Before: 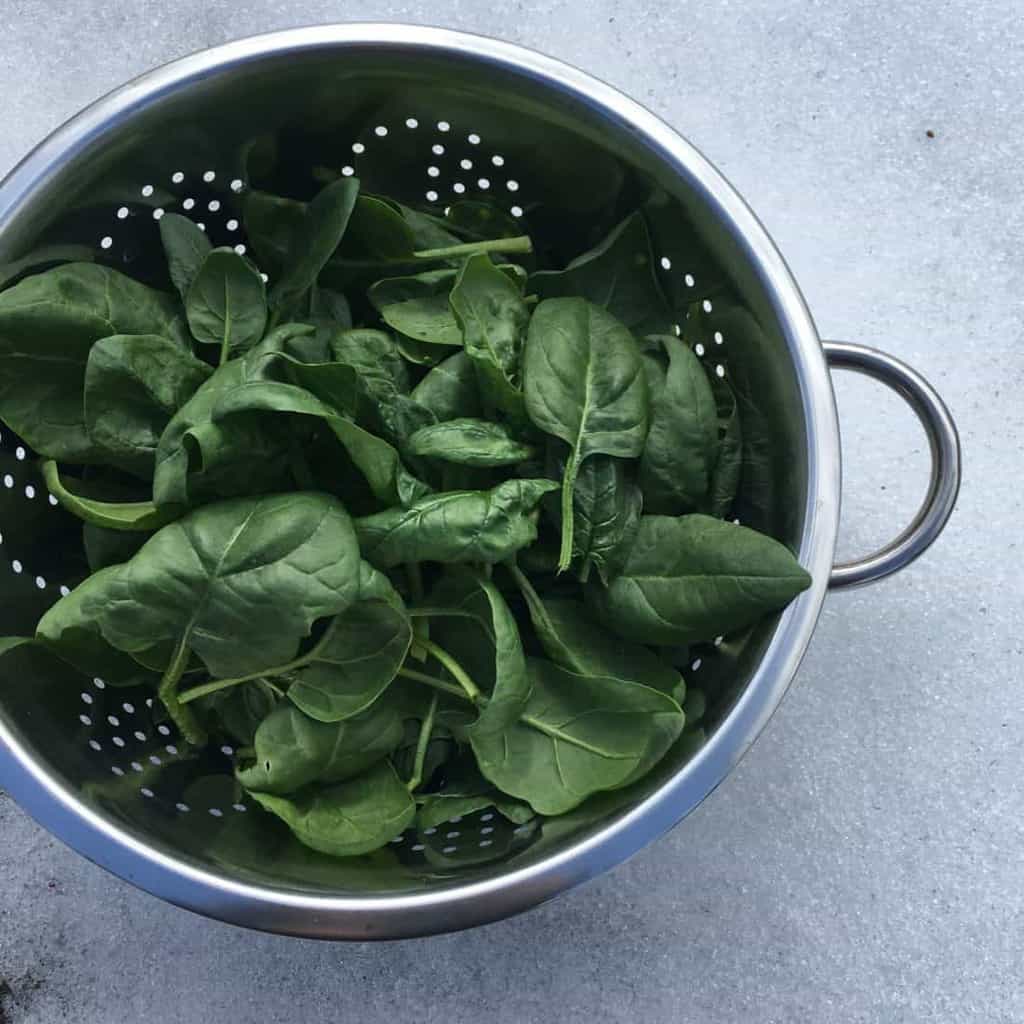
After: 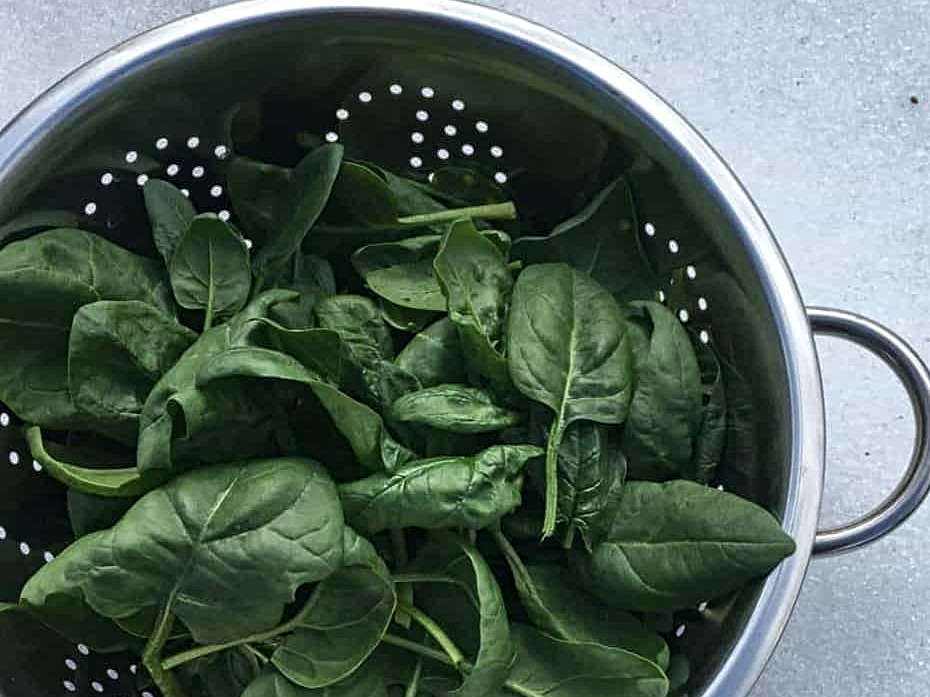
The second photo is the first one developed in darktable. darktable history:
crop: left 1.602%, top 3.402%, right 7.545%, bottom 28.472%
contrast equalizer: octaves 7, y [[0.5, 0.5, 0.5, 0.539, 0.64, 0.611], [0.5 ×6], [0.5 ×6], [0 ×6], [0 ×6]]
